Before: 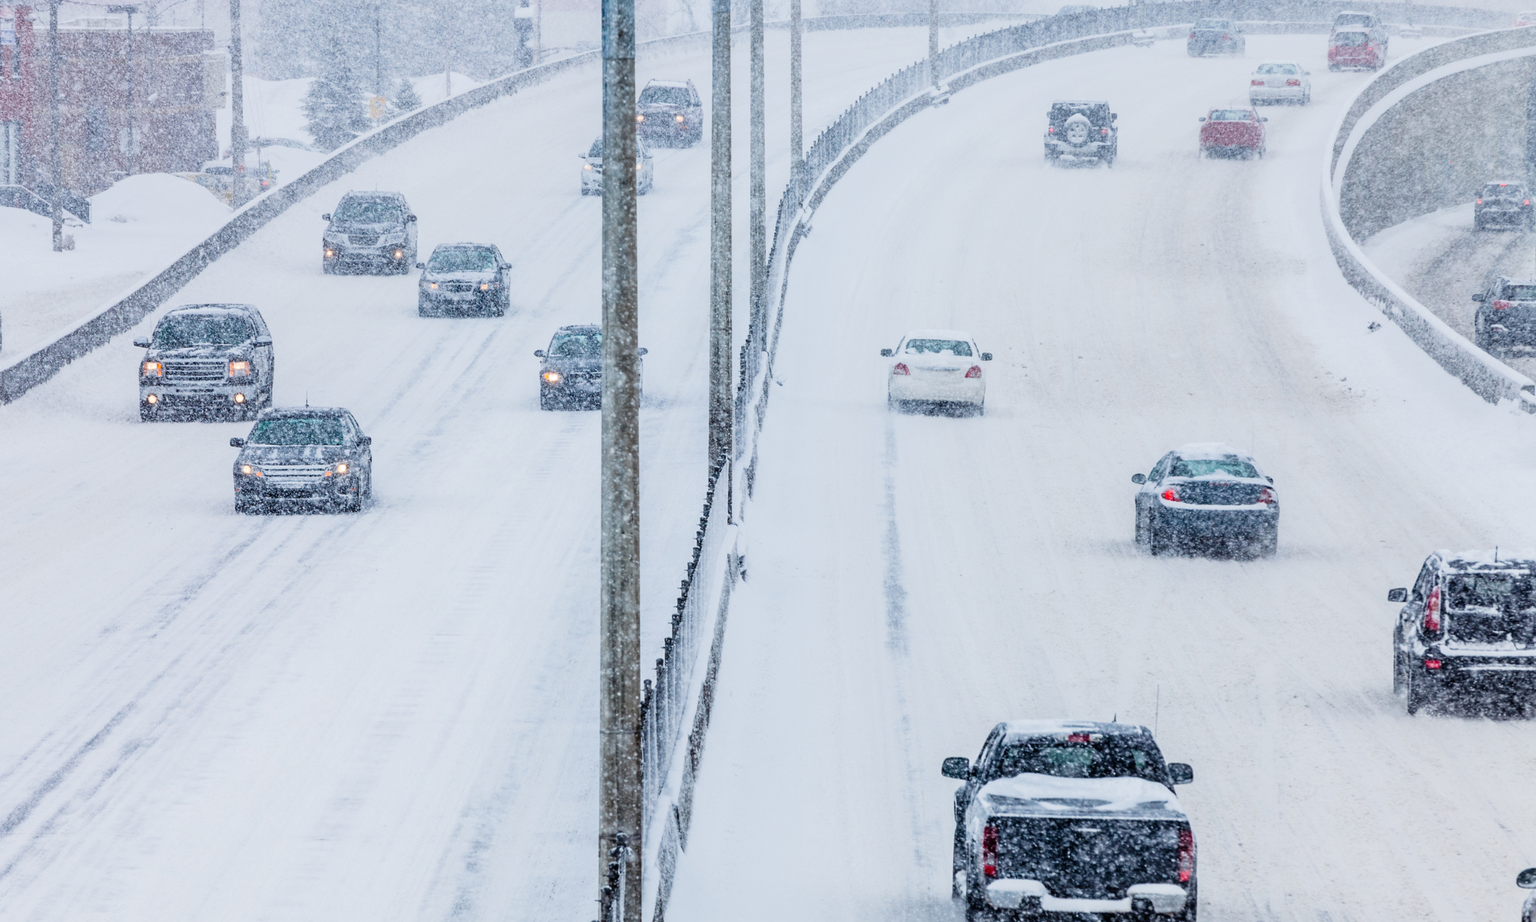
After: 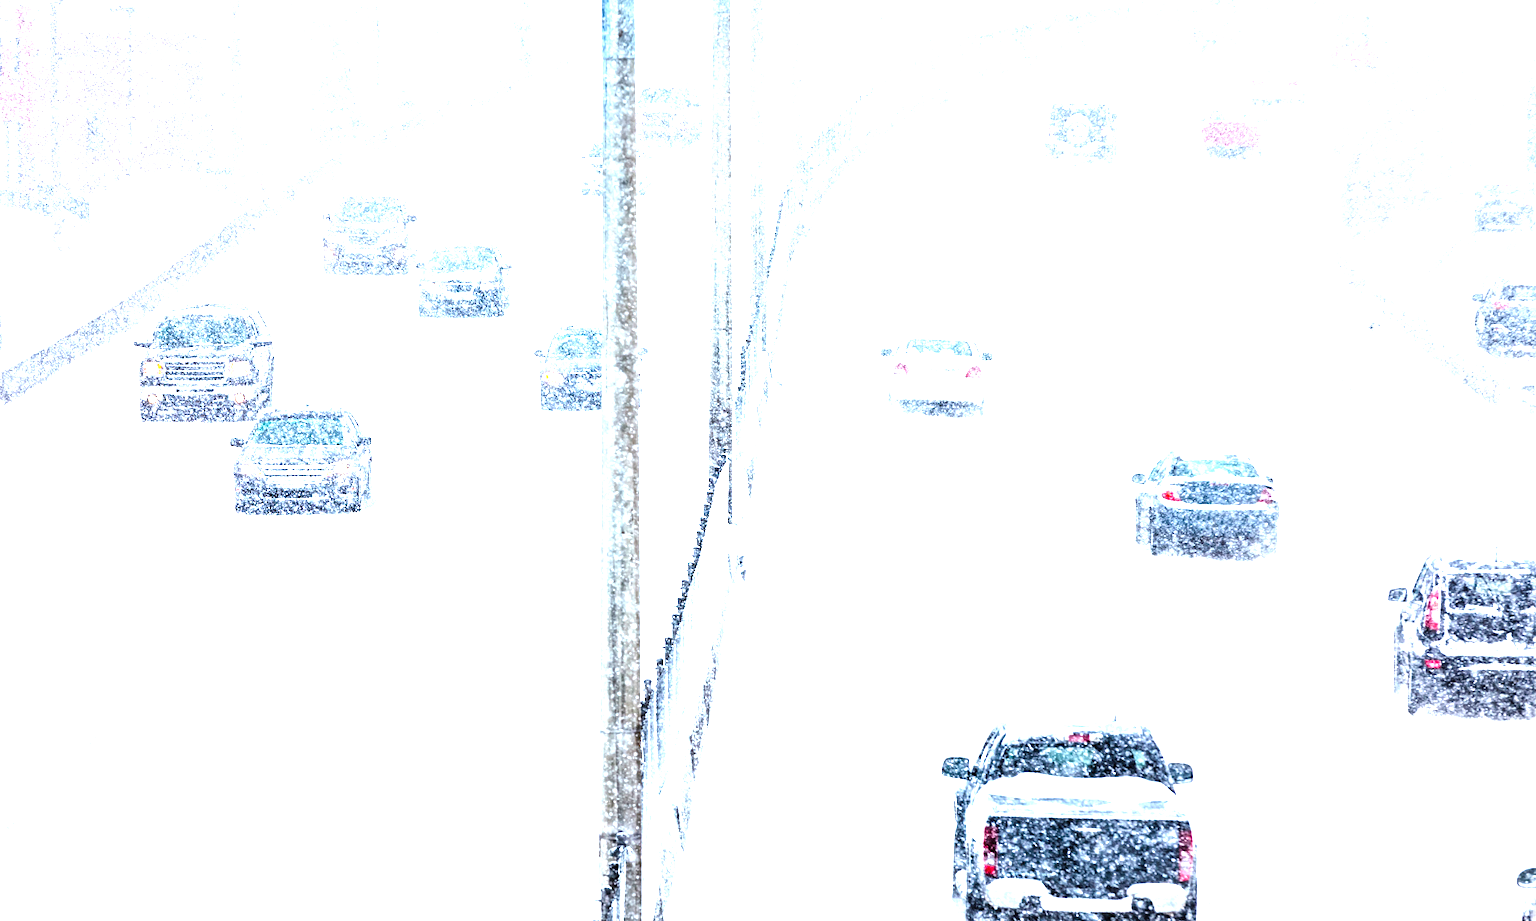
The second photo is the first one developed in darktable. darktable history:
exposure: exposure 1.989 EV, compensate highlight preservation false
